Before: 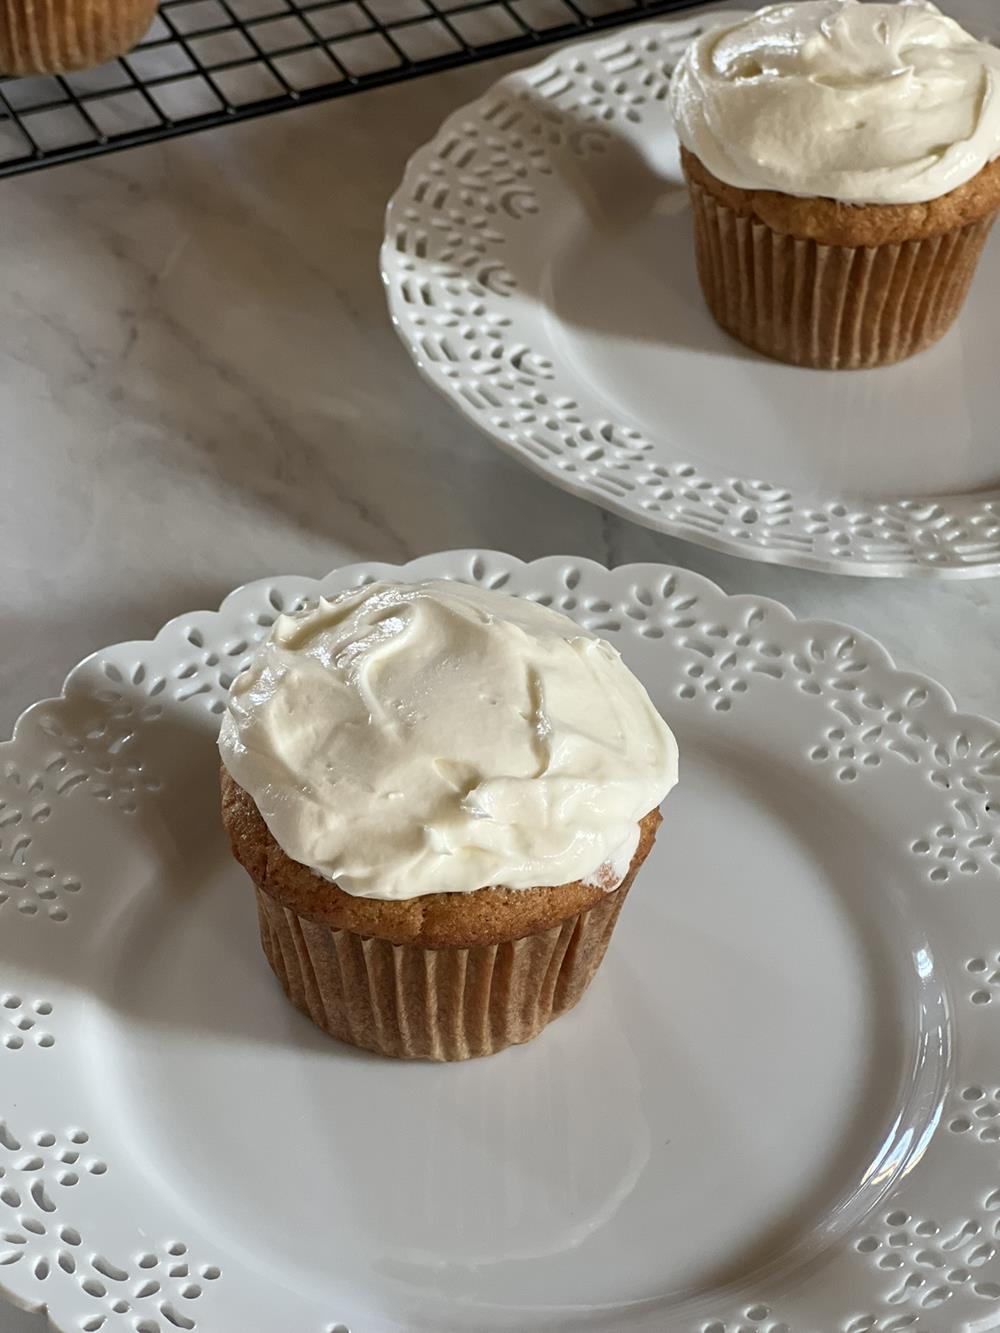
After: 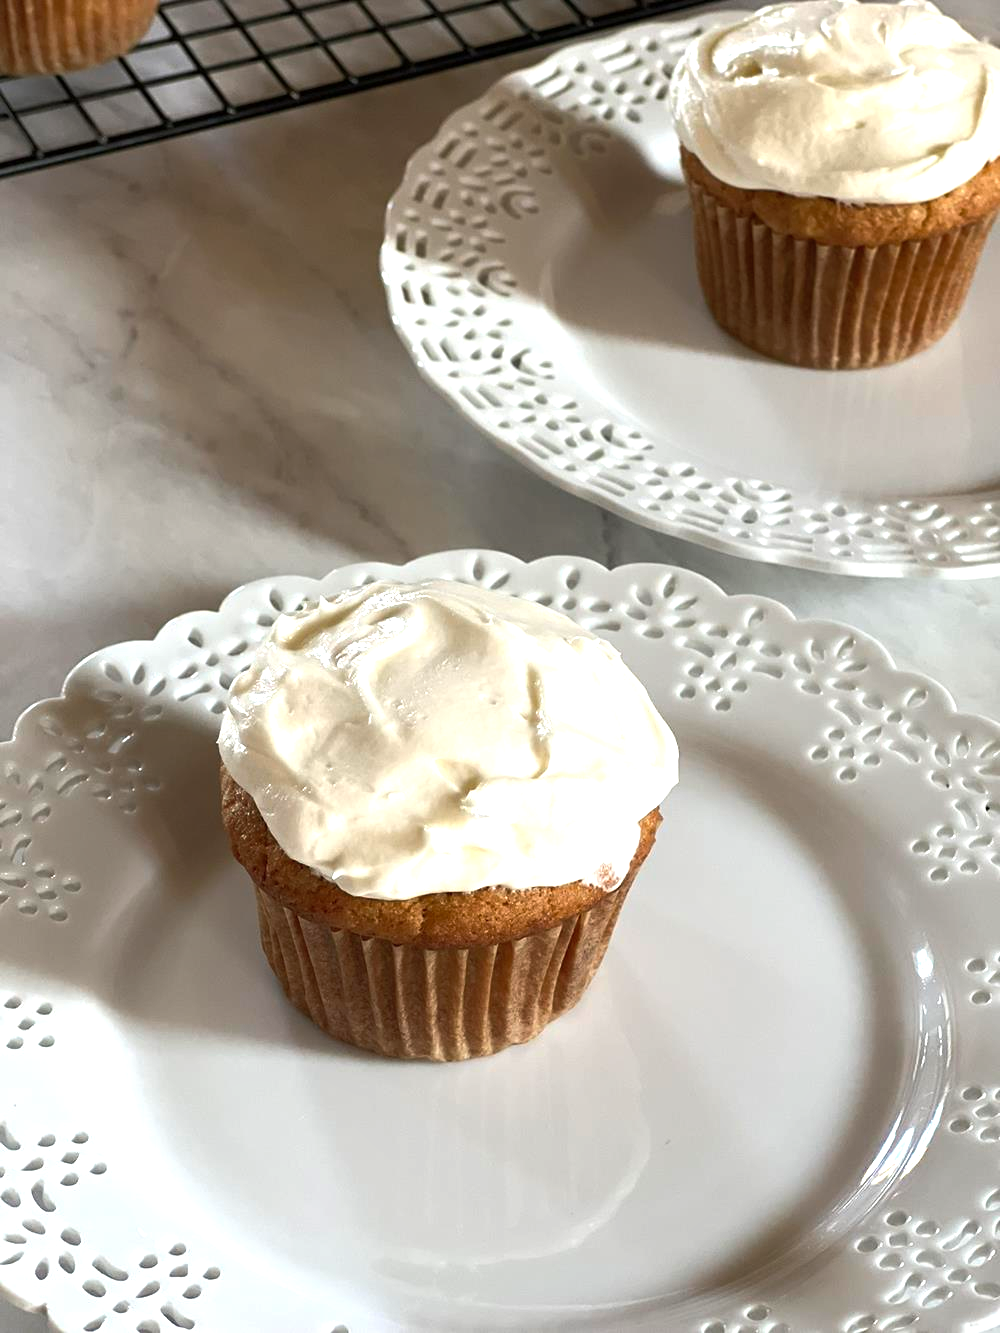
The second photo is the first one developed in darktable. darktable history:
tone equalizer: -8 EV -0.736 EV, -7 EV -0.729 EV, -6 EV -0.568 EV, -5 EV -0.368 EV, -3 EV 0.392 EV, -2 EV 0.6 EV, -1 EV 0.695 EV, +0 EV 0.771 EV, edges refinement/feathering 500, mask exposure compensation -1.57 EV, preserve details guided filter
exposure: exposure 0.201 EV, compensate highlight preservation false
shadows and highlights: shadows 42.94, highlights 6.9
